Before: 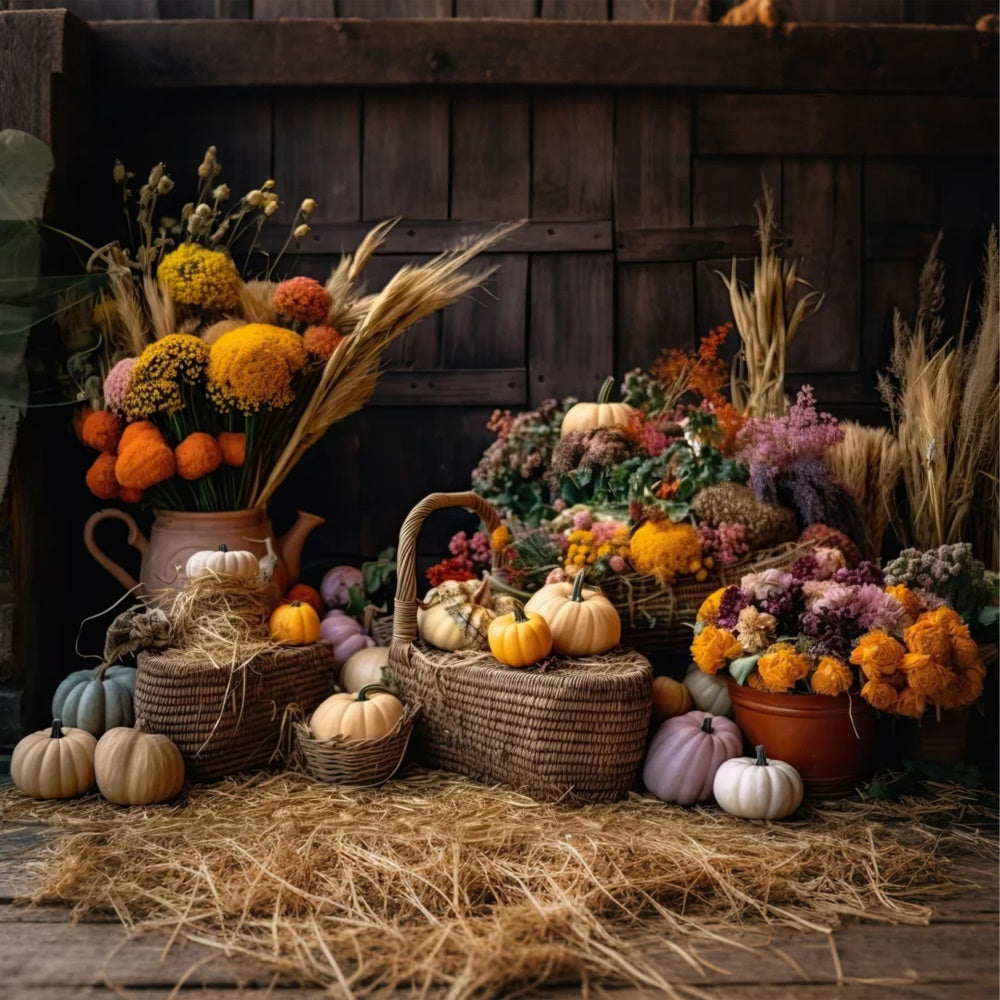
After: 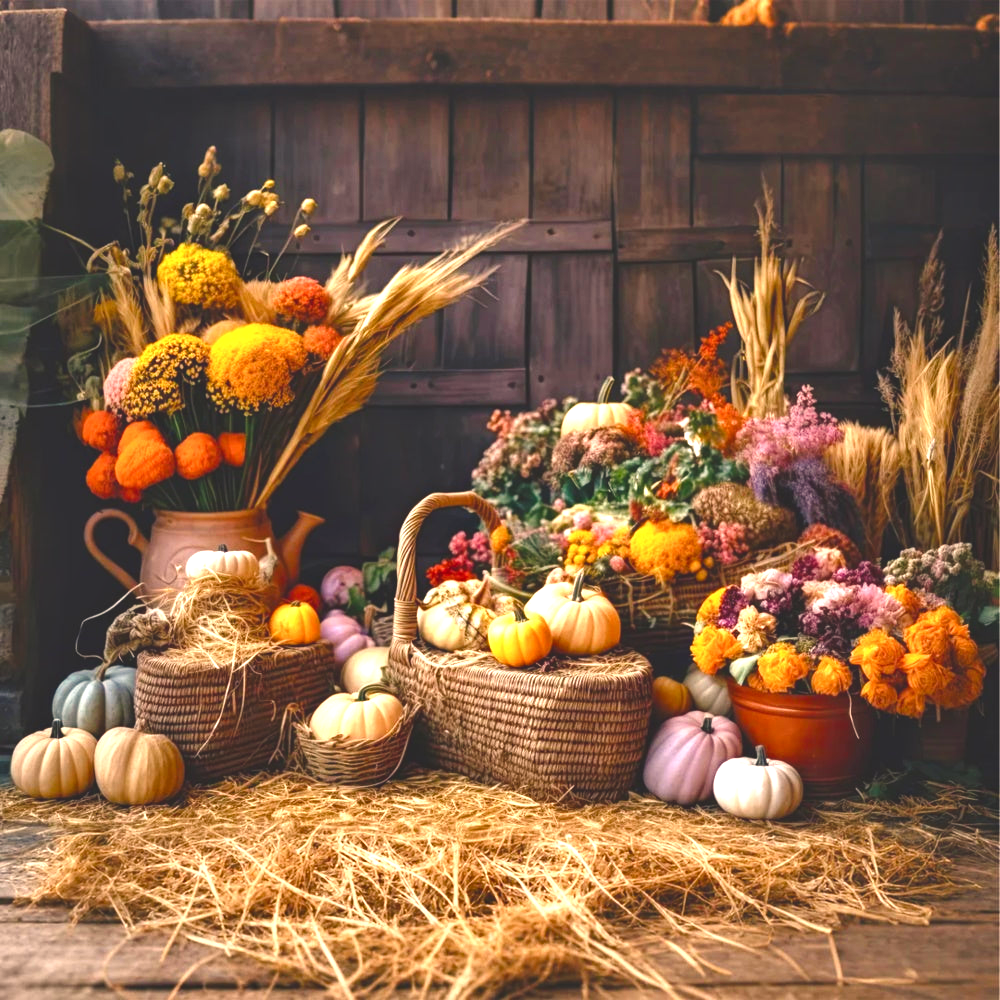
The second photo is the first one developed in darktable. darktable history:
color balance rgb: shadows lift › chroma 2%, shadows lift › hue 247.2°, power › chroma 0.3%, power › hue 25.2°, highlights gain › chroma 3%, highlights gain › hue 60°, global offset › luminance 2%, perceptual saturation grading › global saturation 20%, perceptual saturation grading › highlights -20%, perceptual saturation grading › shadows 30%
exposure: black level correction 0, exposure 1.388 EV, compensate exposure bias true, compensate highlight preservation false
shadows and highlights: soften with gaussian
